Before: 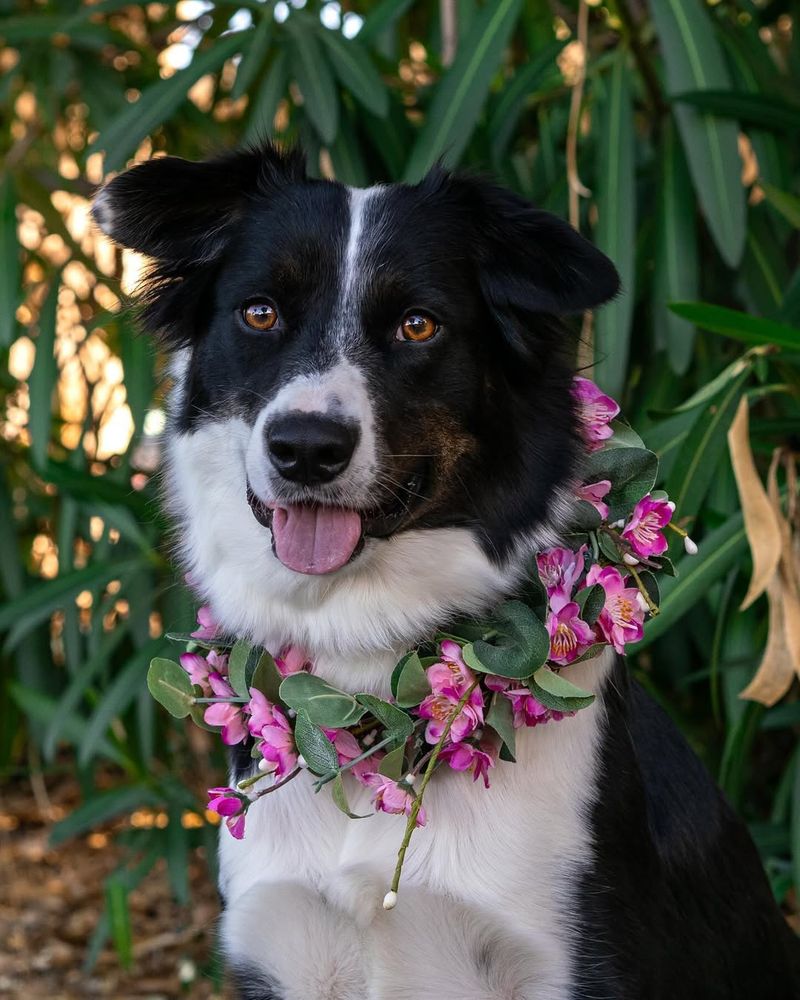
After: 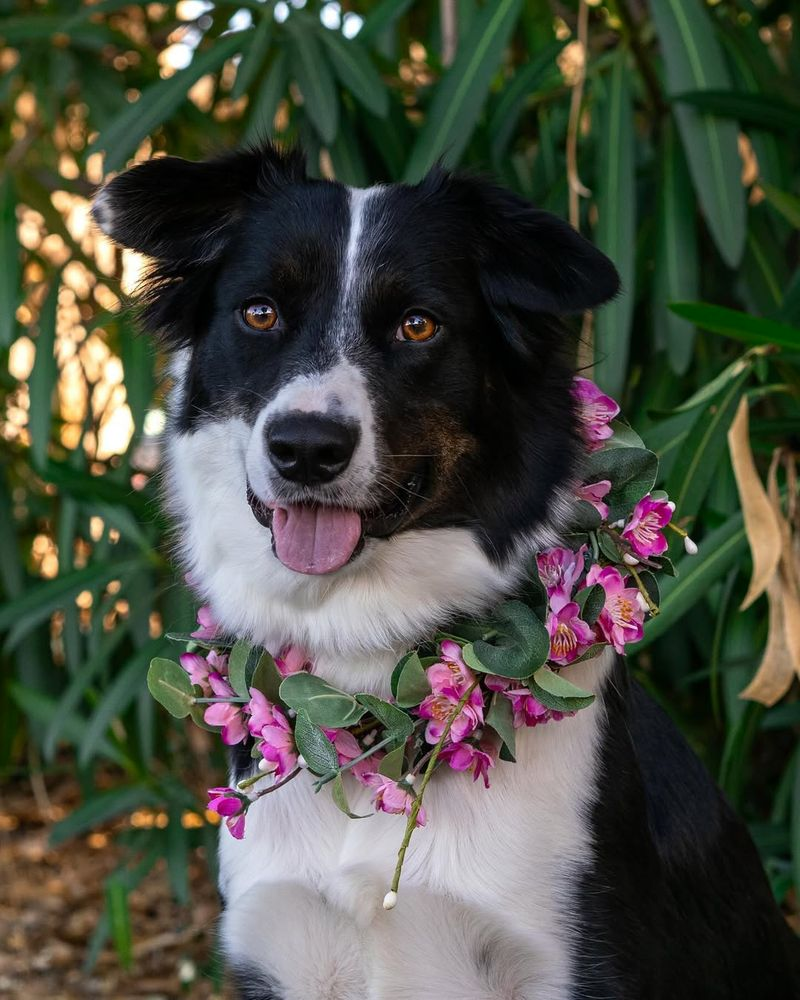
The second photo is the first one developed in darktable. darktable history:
shadows and highlights: shadows -20.93, highlights 99.26, soften with gaussian
